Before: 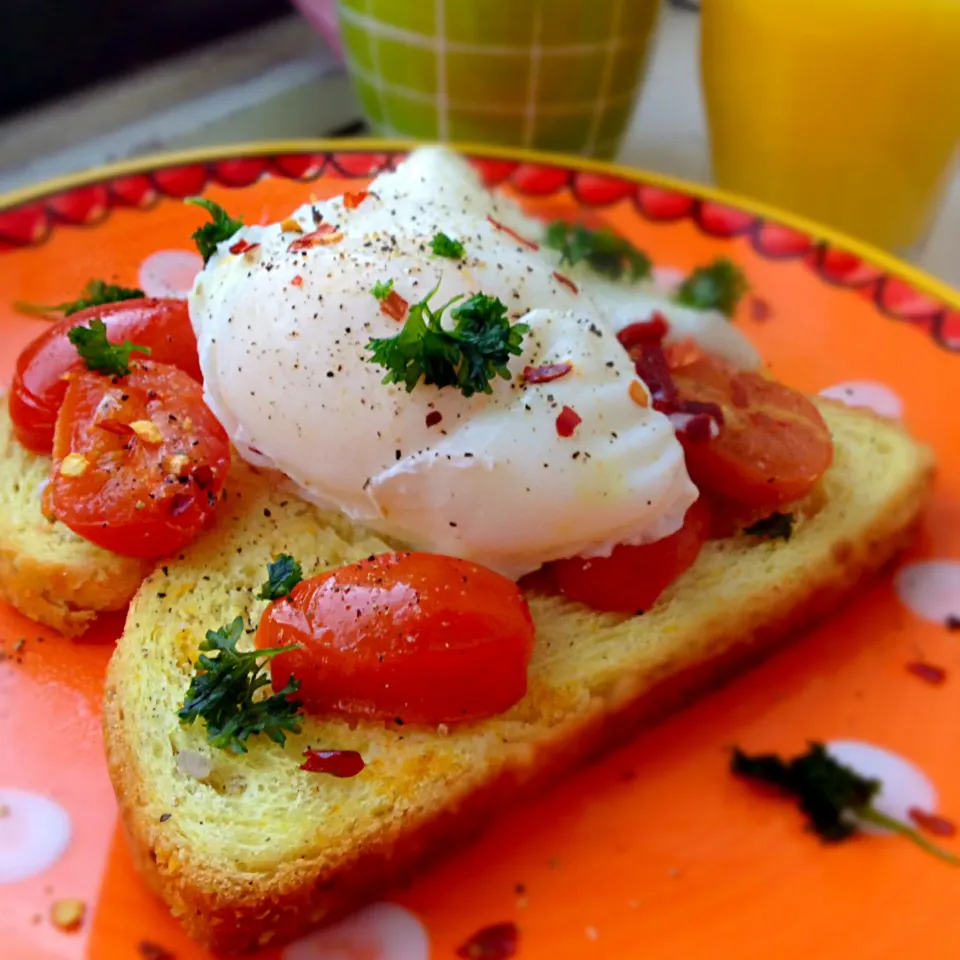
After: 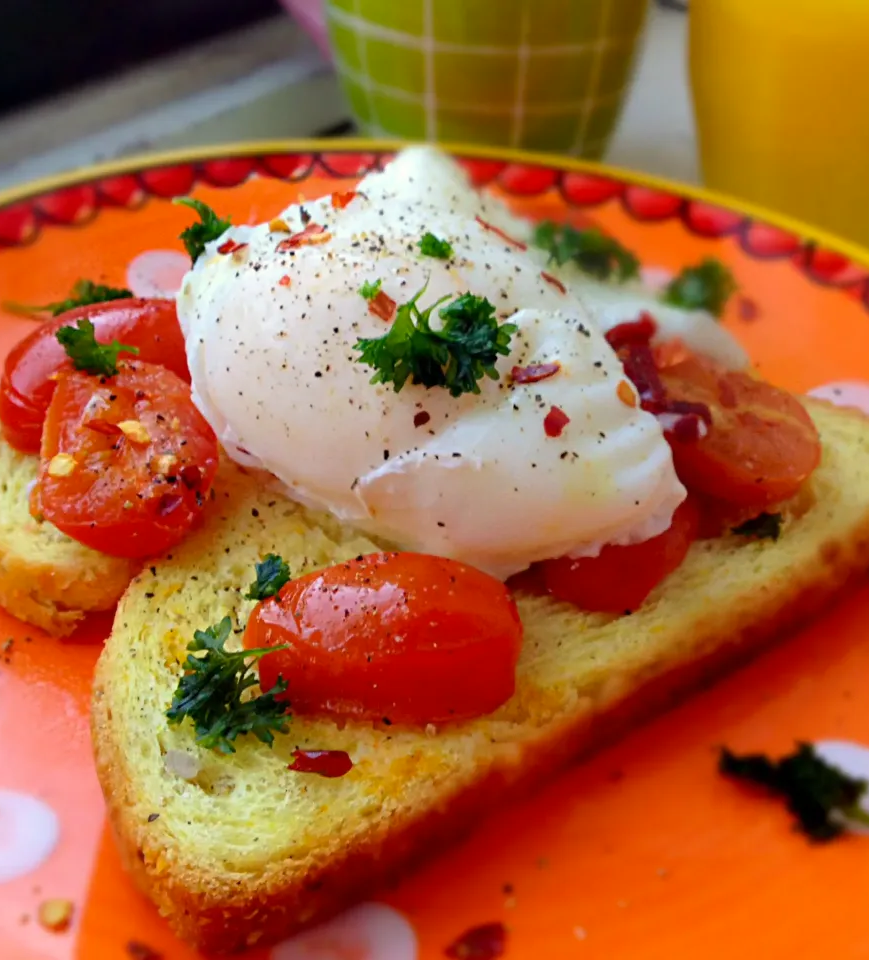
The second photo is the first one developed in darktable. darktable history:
crop and rotate: left 1.328%, right 8.067%
color correction: highlights b* 2.97
